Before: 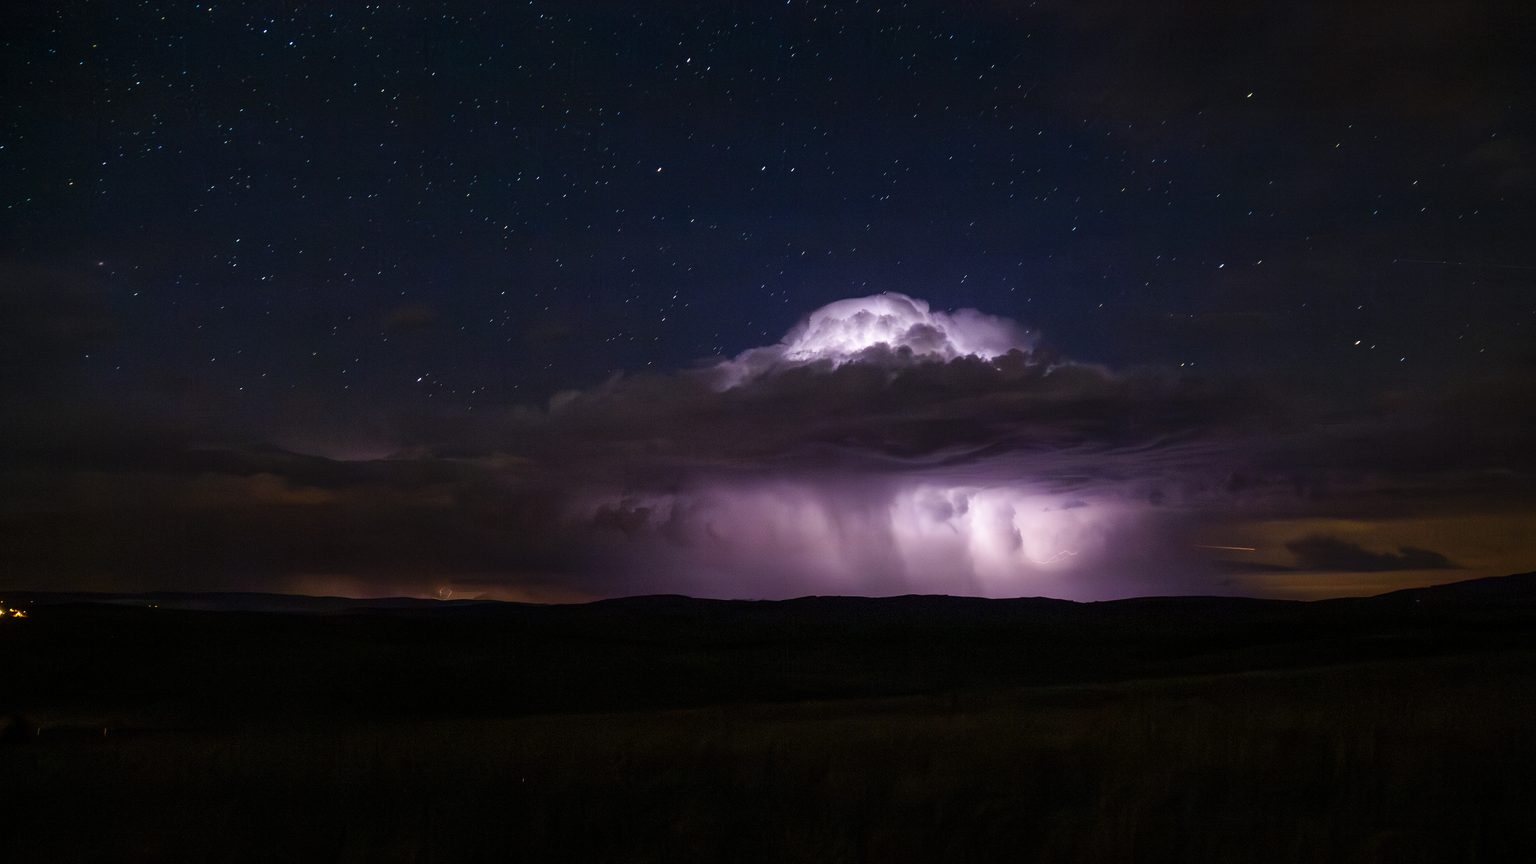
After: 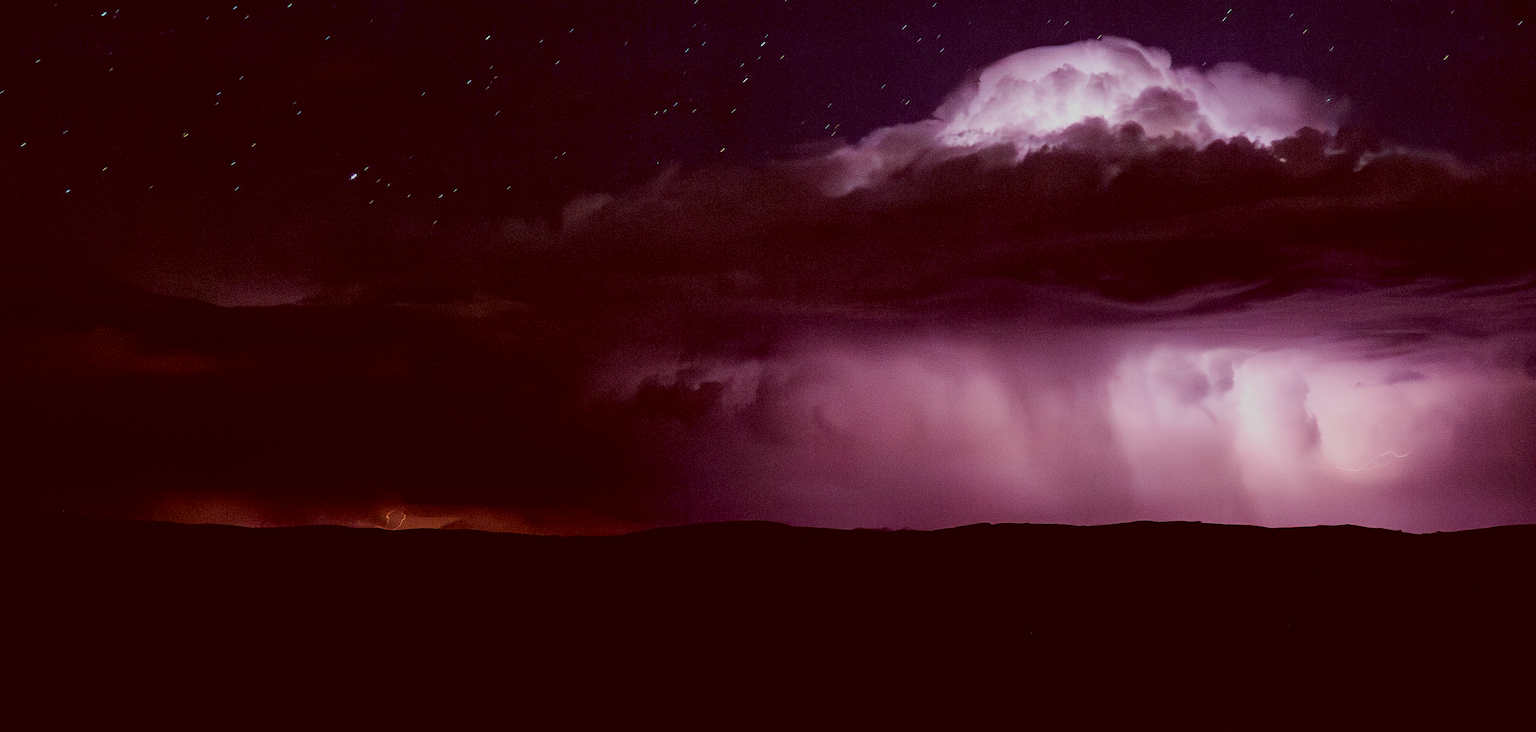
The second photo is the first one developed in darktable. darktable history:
crop: left 12.958%, top 31.235%, right 24.65%, bottom 15.853%
color correction: highlights a* -7.16, highlights b* -0.159, shadows a* 20.51, shadows b* 11.39
filmic rgb: black relative exposure -7.65 EV, white relative exposure 4.56 EV, hardness 3.61, color science v6 (2022)
